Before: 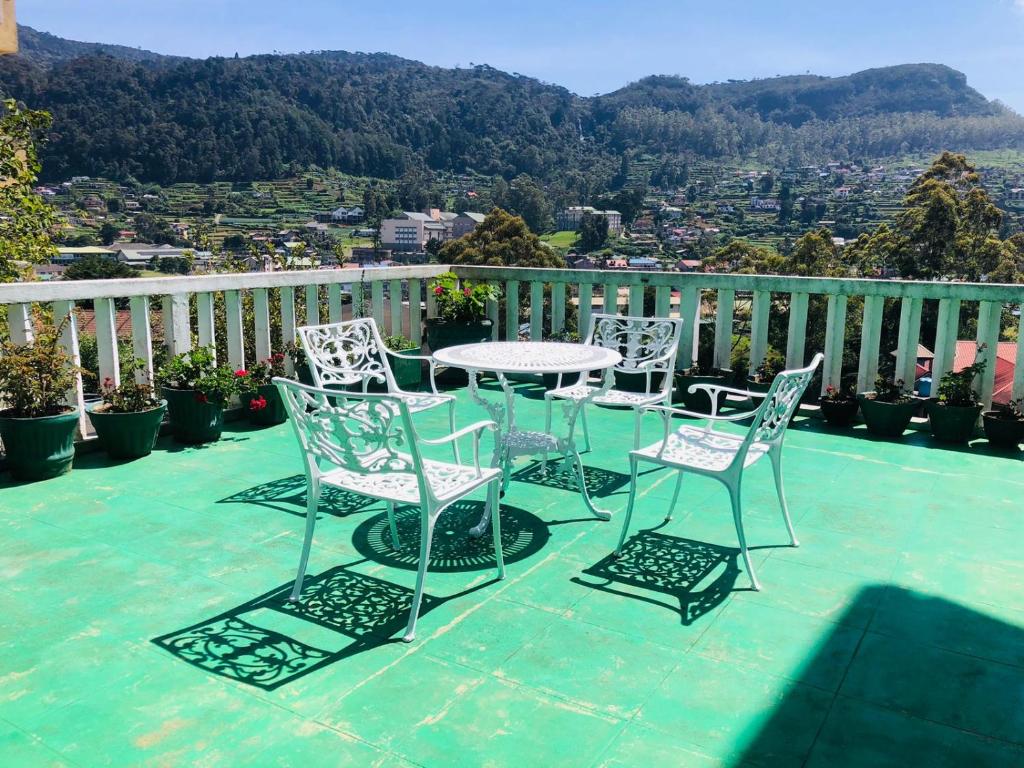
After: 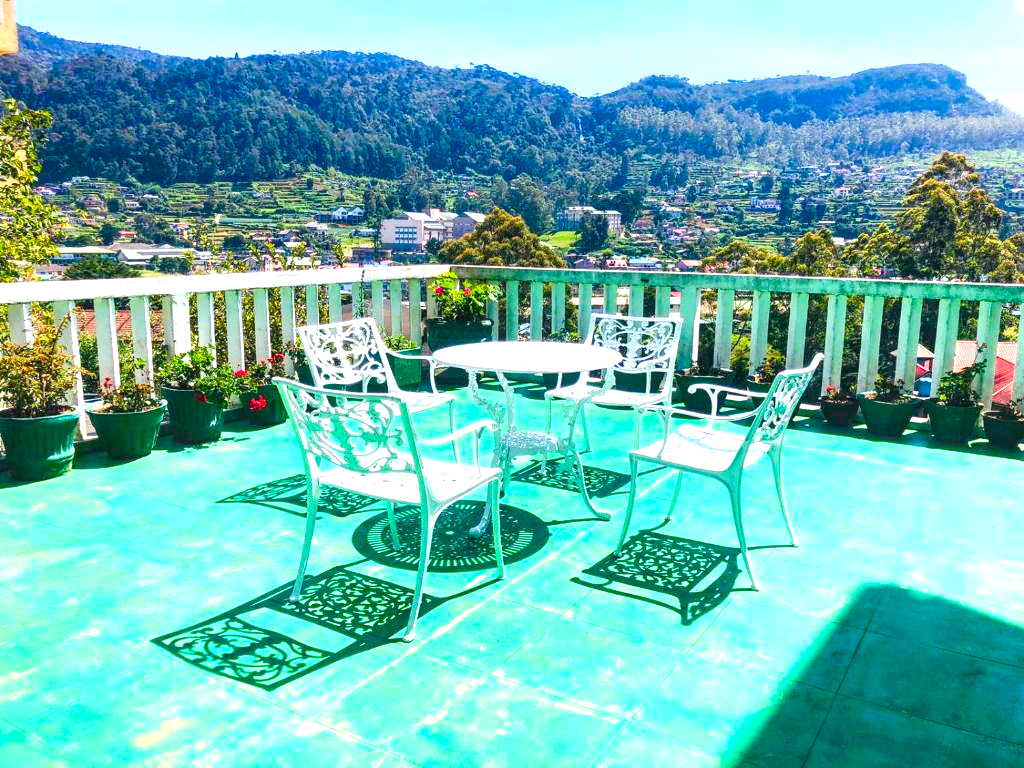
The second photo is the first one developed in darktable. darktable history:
exposure: black level correction 0, exposure 1.285 EV, compensate highlight preservation false
local contrast: detail 130%
color balance rgb: linear chroma grading › shadows 10.447%, linear chroma grading › highlights 10.752%, linear chroma grading › global chroma 15.52%, linear chroma grading › mid-tones 14.91%, perceptual saturation grading › global saturation 20%, perceptual saturation grading › highlights -25.124%, perceptual saturation grading › shadows 49.882%, contrast -9.577%
